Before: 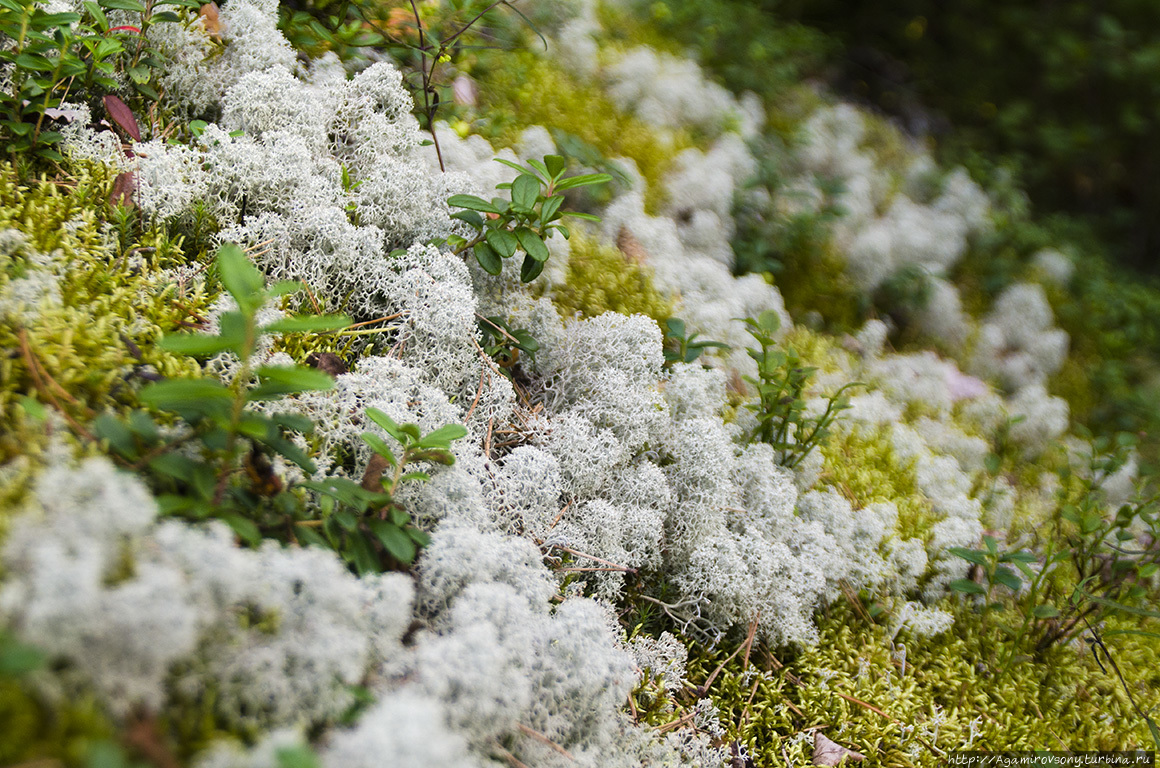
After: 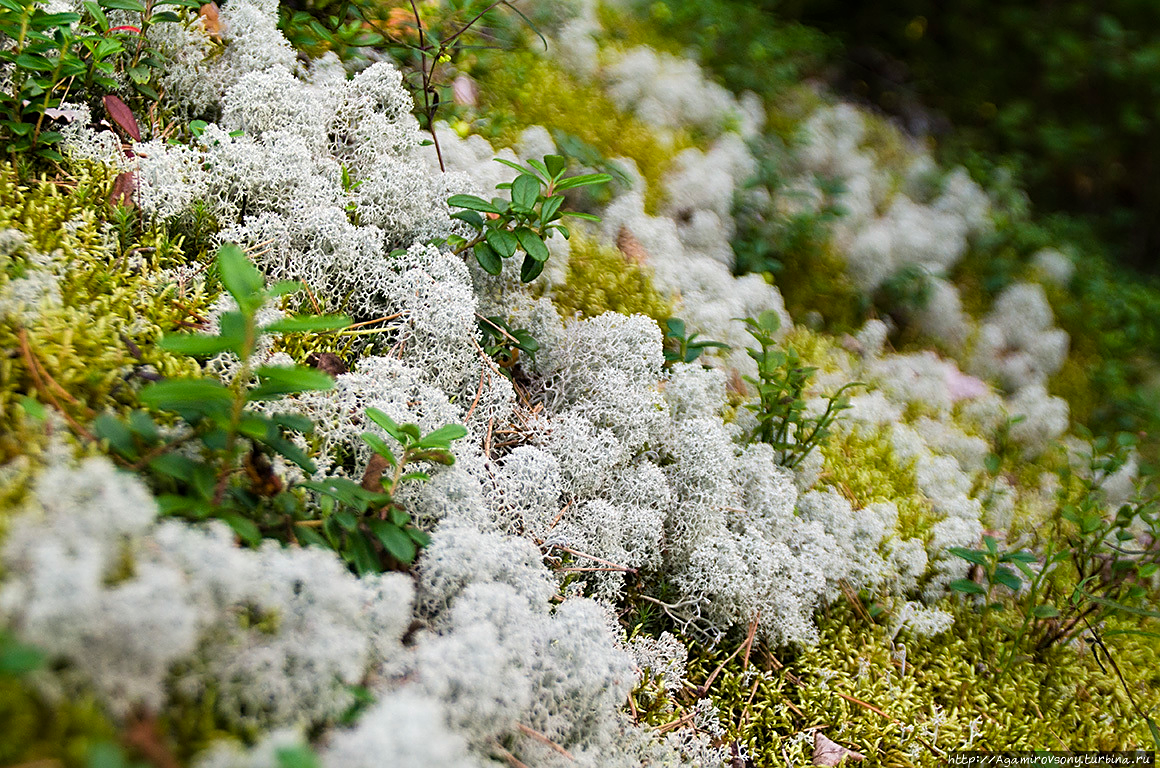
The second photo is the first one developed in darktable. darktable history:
tone equalizer: on, module defaults
sharpen: amount 0.497
